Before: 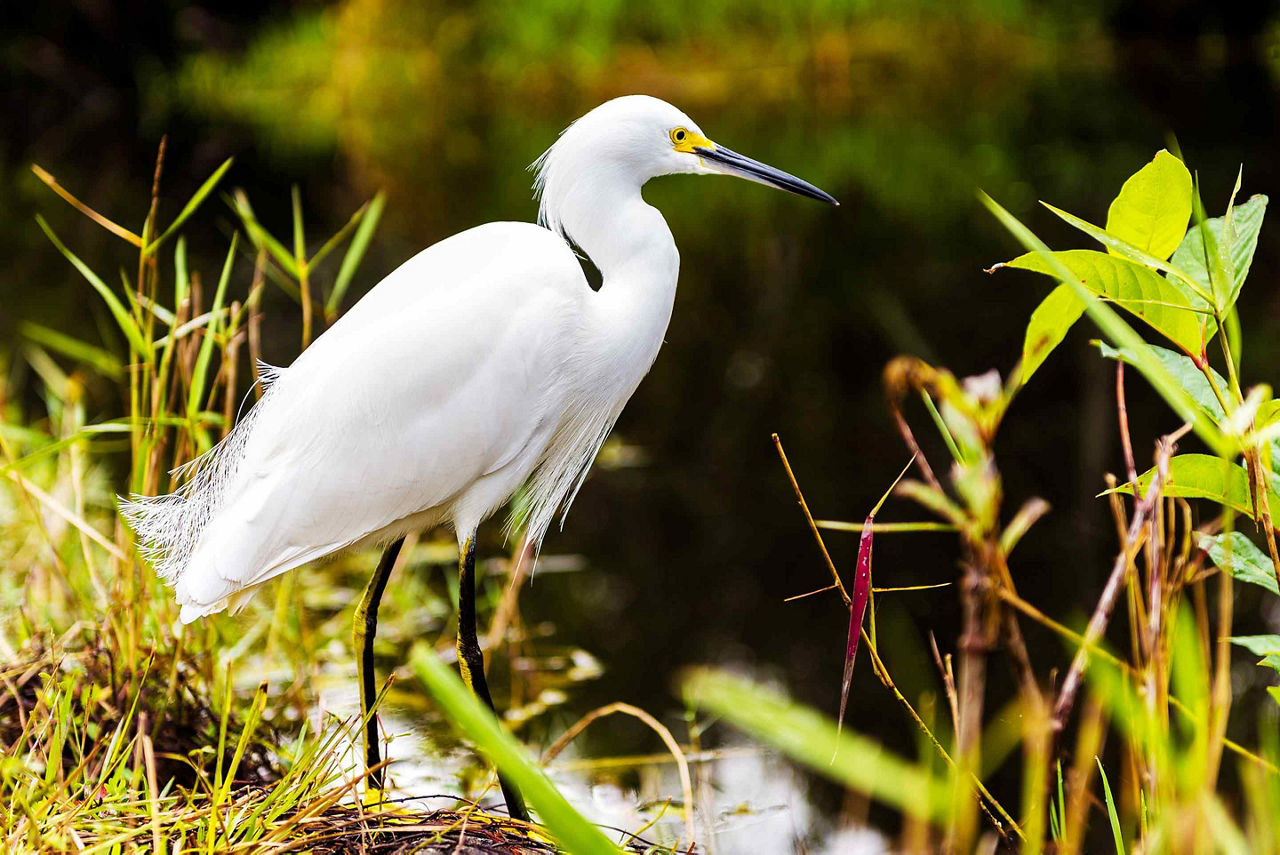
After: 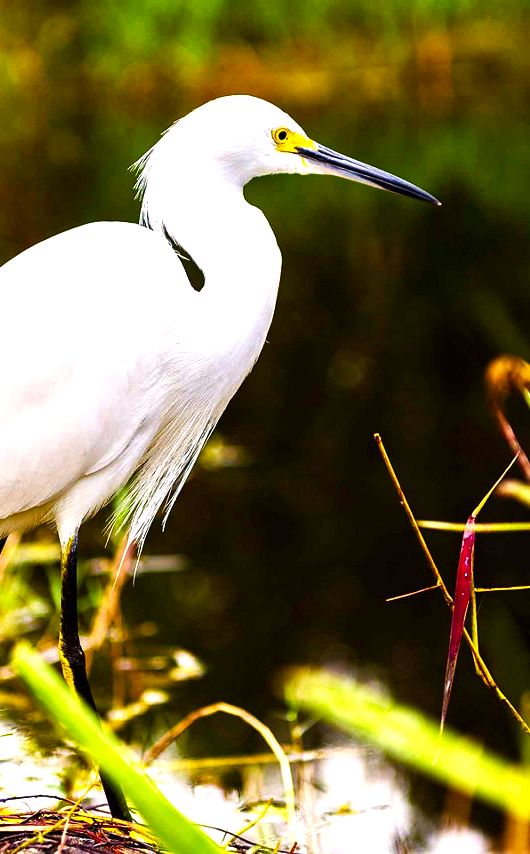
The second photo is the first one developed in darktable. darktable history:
color balance rgb: linear chroma grading › global chroma 14.969%, perceptual saturation grading › global saturation 0.821%, perceptual saturation grading › highlights -32.351%, perceptual saturation grading › mid-tones 5.973%, perceptual saturation grading › shadows 17.796%, perceptual brilliance grading › global brilliance -4.64%, perceptual brilliance grading › highlights 24.563%, perceptual brilliance grading › mid-tones 7.1%, perceptual brilliance grading › shadows -4.815%, global vibrance 20%
color correction: highlights a* 3.34, highlights b* 1.94, saturation 1.21
crop: left 31.115%, right 27.442%
